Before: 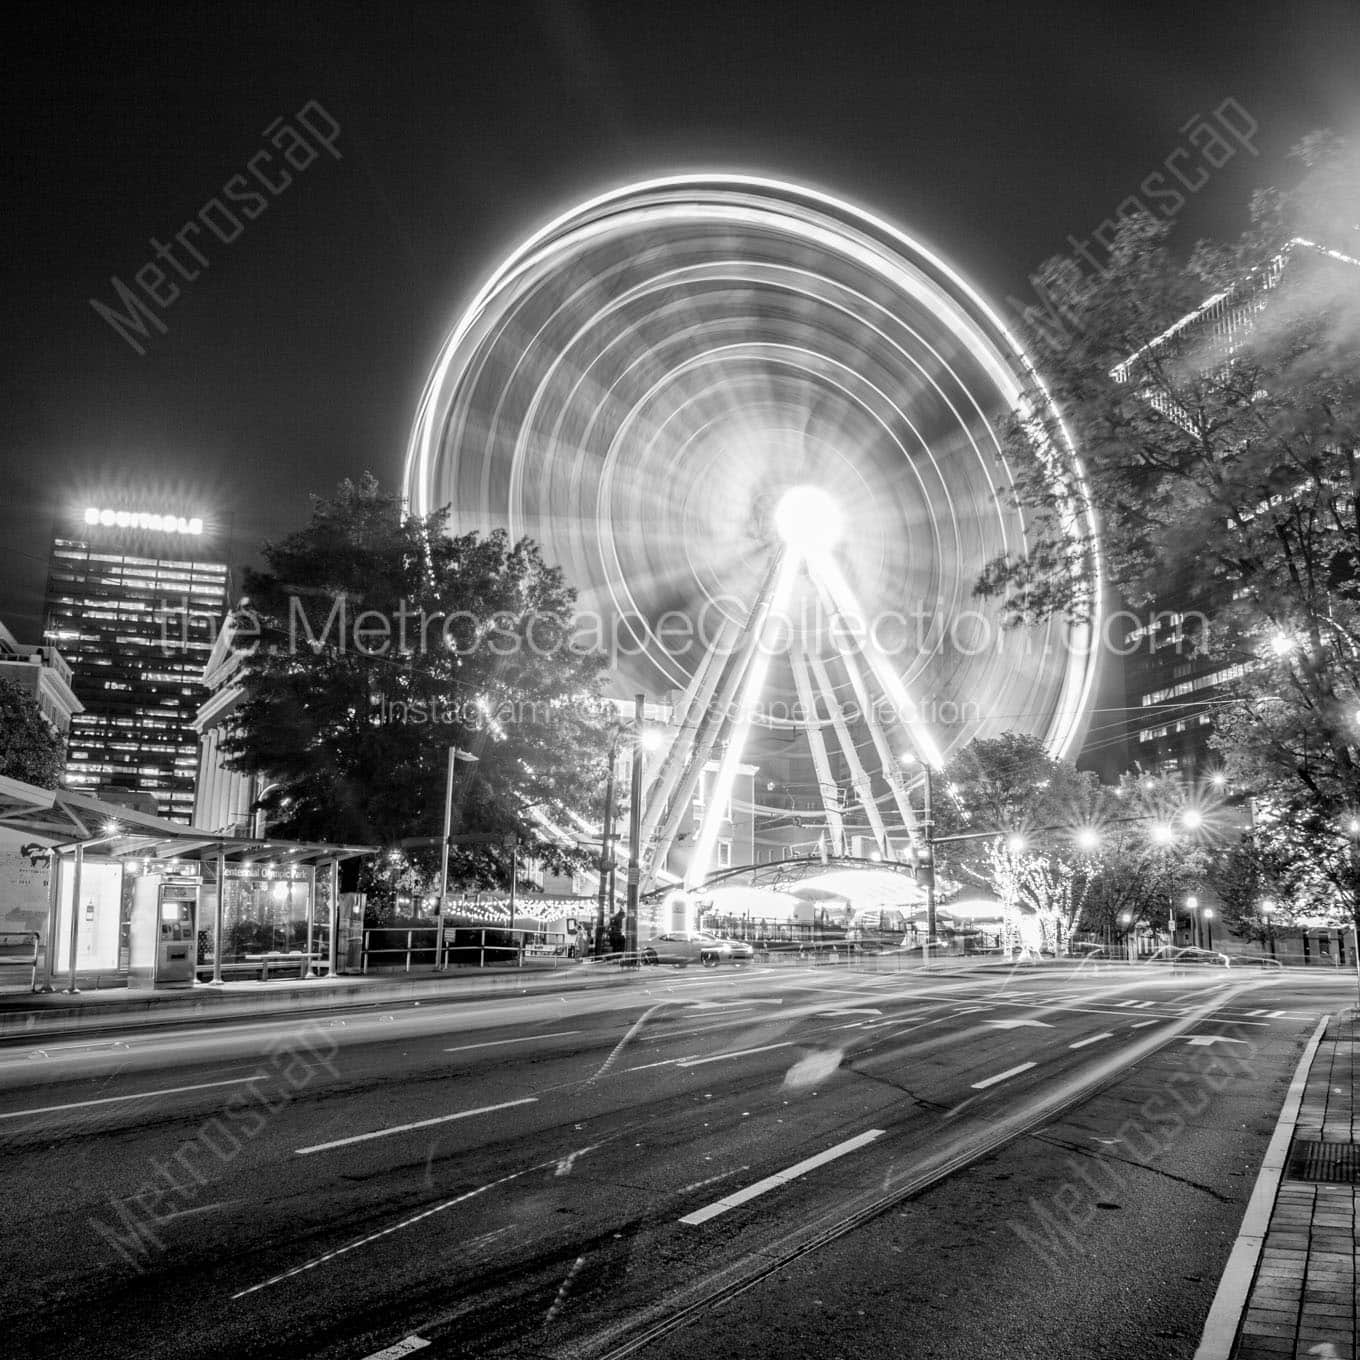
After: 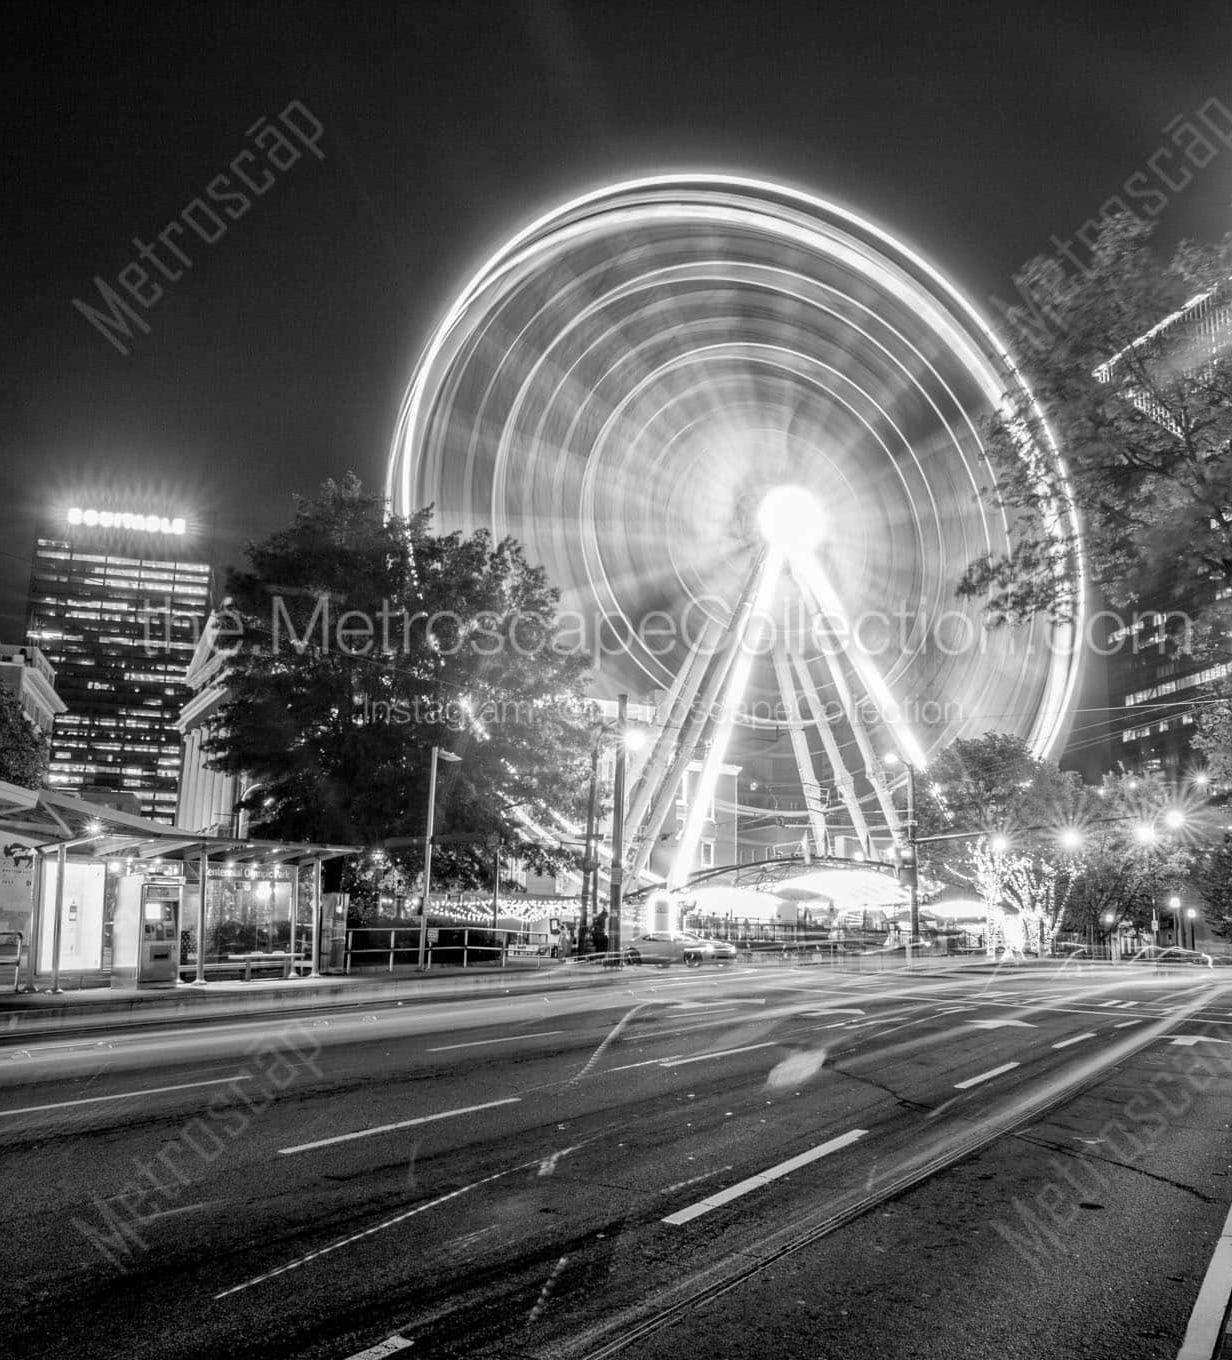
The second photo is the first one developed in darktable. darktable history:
shadows and highlights: shadows 25.71, highlights -26.38
crop and rotate: left 1.251%, right 8.154%
